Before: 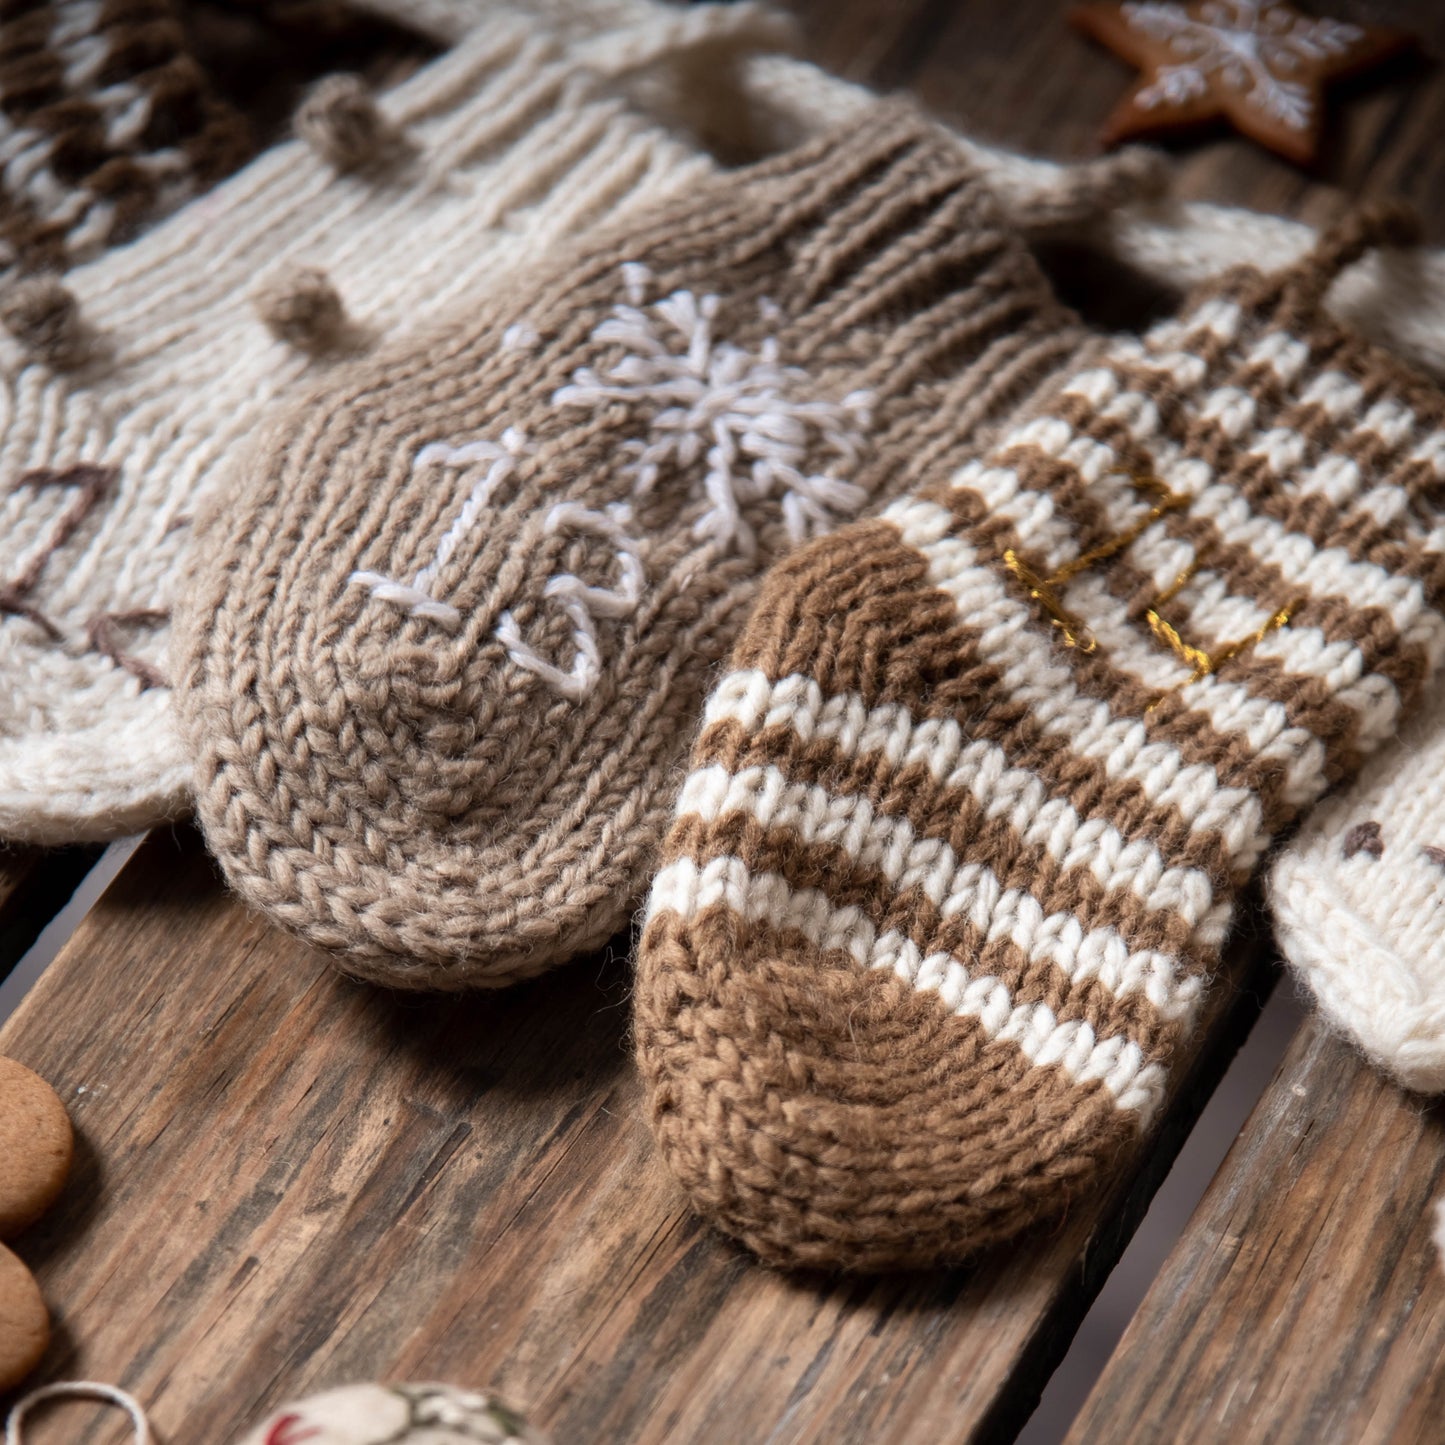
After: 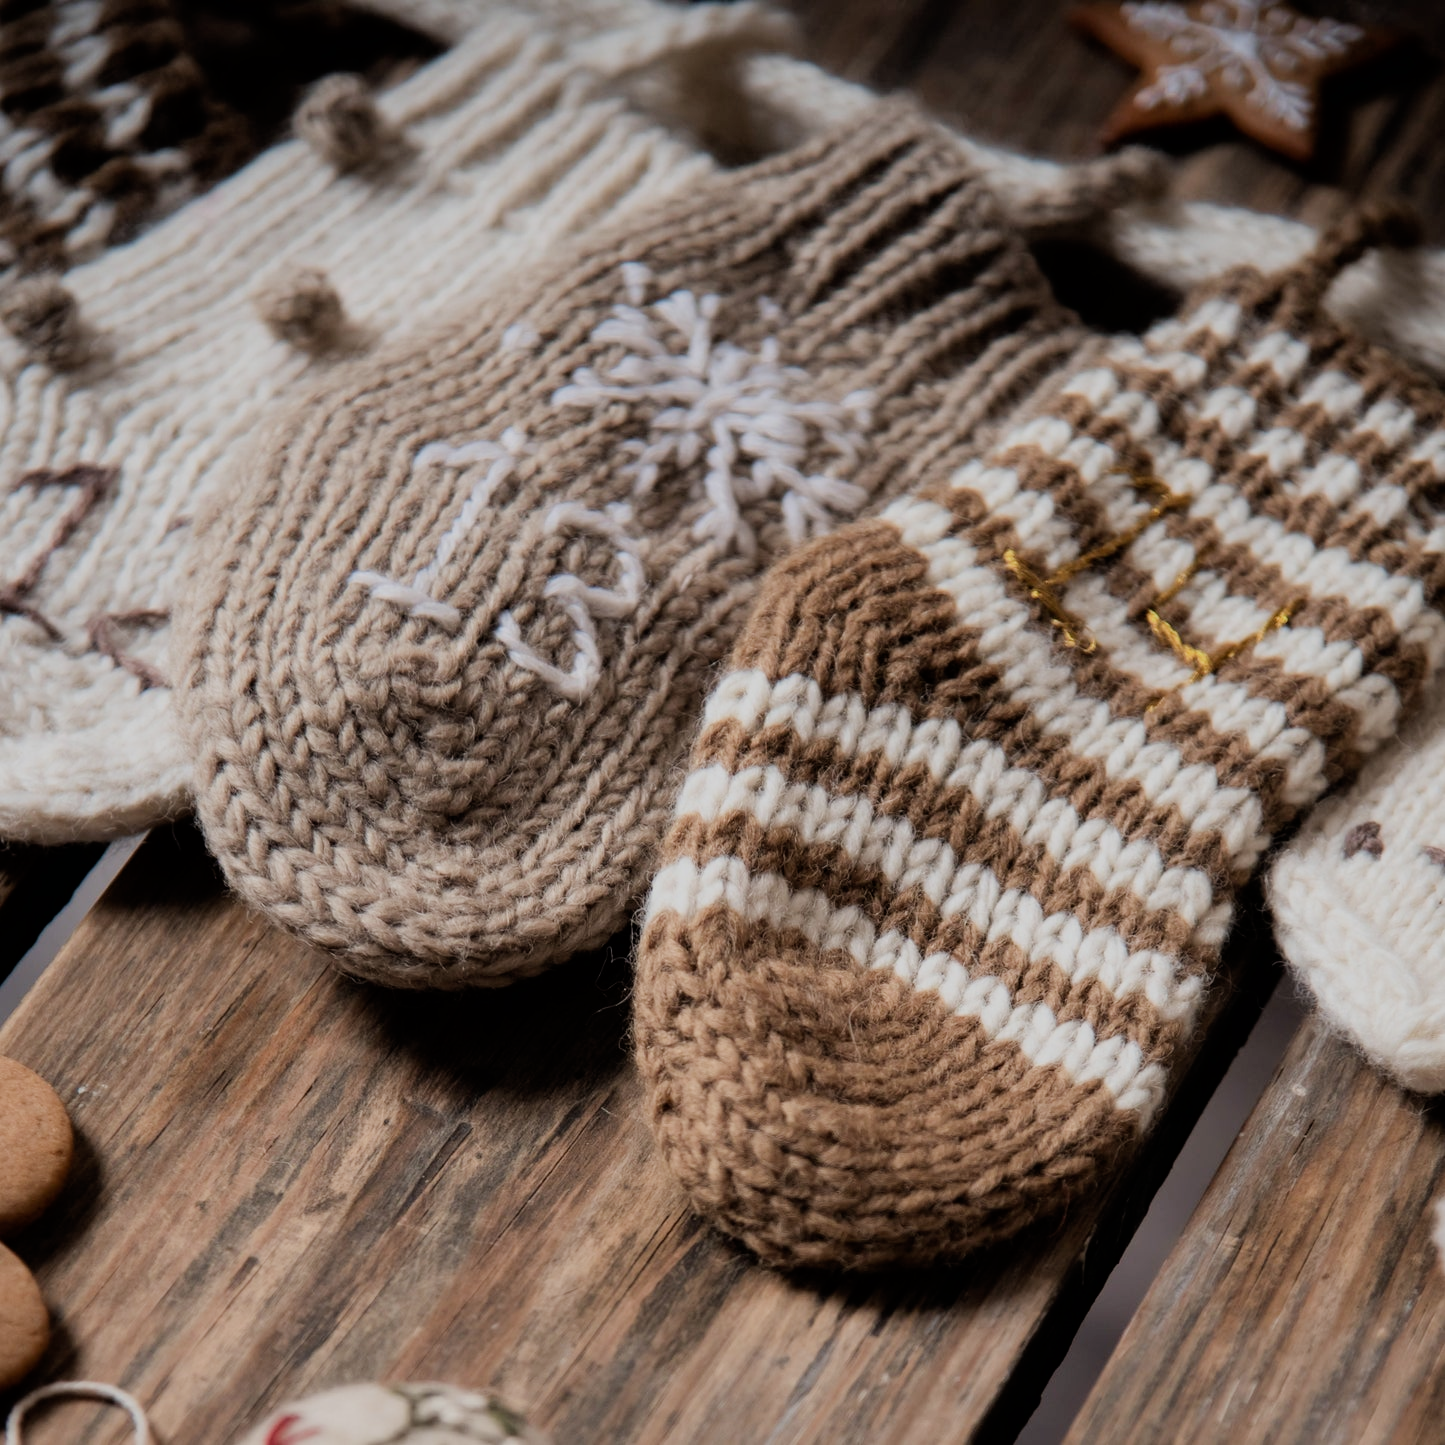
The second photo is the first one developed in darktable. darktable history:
color correction: highlights a* -0.182, highlights b* -0.124
filmic rgb: black relative exposure -7.65 EV, white relative exposure 4.56 EV, hardness 3.61
